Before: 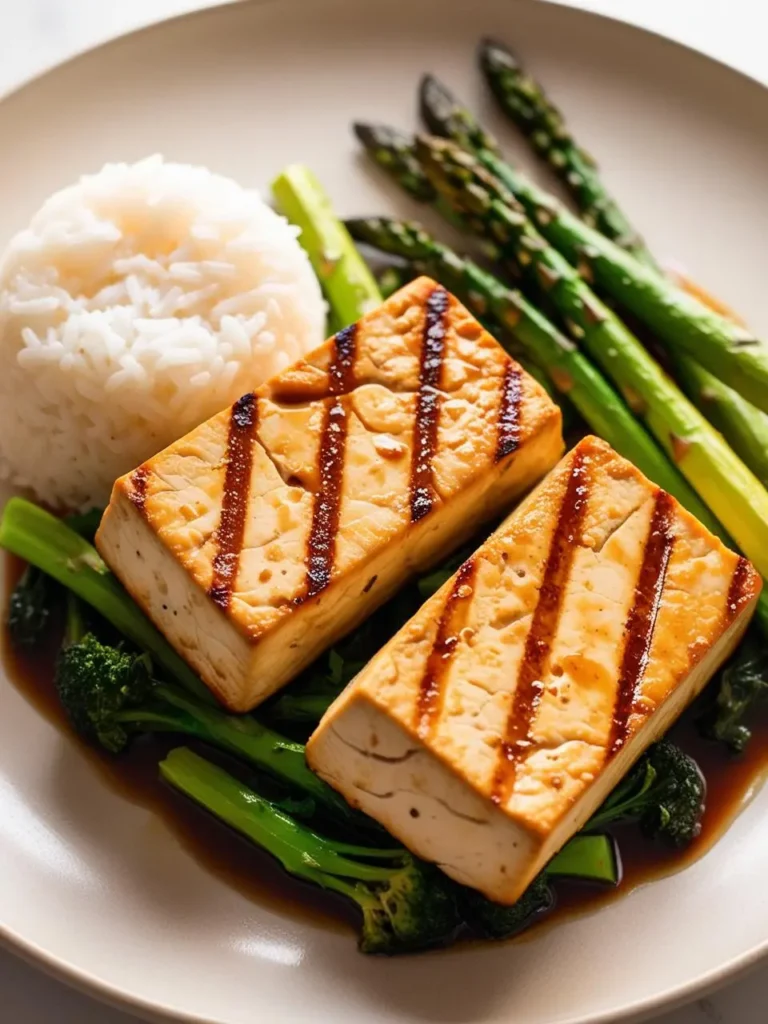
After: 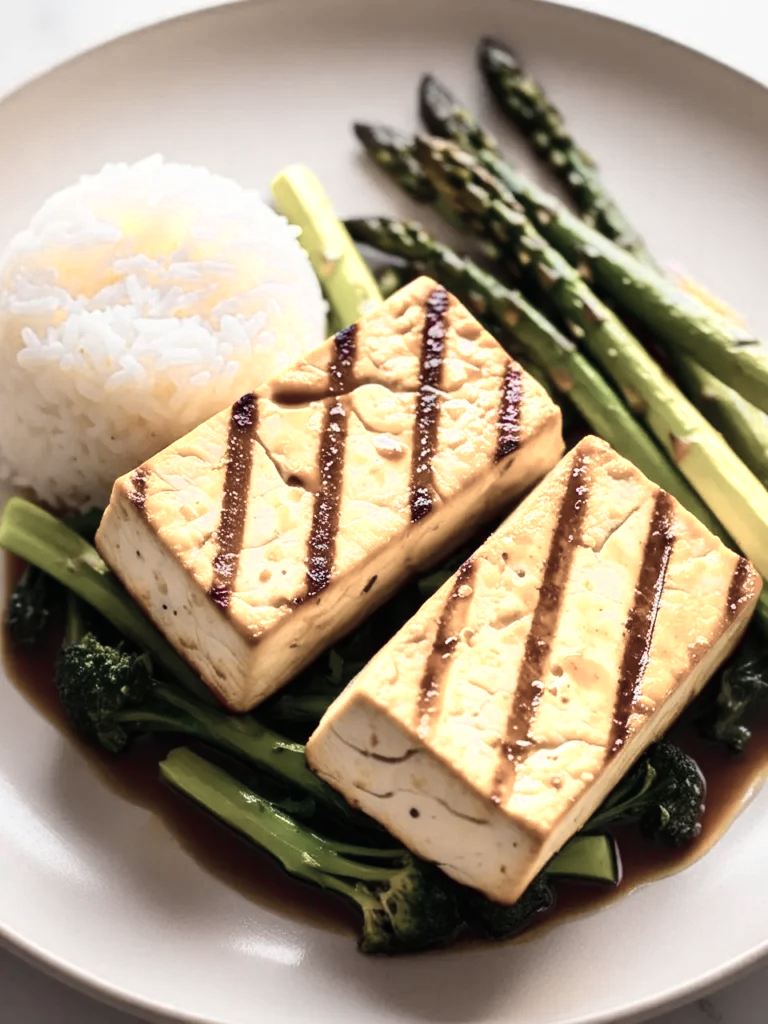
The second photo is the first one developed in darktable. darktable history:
color zones: curves: ch0 [(0, 0.6) (0.129, 0.585) (0.193, 0.596) (0.429, 0.5) (0.571, 0.5) (0.714, 0.5) (0.857, 0.5) (1, 0.6)]; ch1 [(0, 0.453) (0.112, 0.245) (0.213, 0.252) (0.429, 0.233) (0.571, 0.231) (0.683, 0.242) (0.857, 0.296) (1, 0.453)]
tone curve: curves: ch0 [(0, 0.003) (0.117, 0.101) (0.257, 0.246) (0.408, 0.432) (0.611, 0.653) (0.824, 0.846) (1, 1)]; ch1 [(0, 0) (0.227, 0.197) (0.405, 0.421) (0.501, 0.501) (0.522, 0.53) (0.563, 0.572) (0.589, 0.611) (0.699, 0.709) (0.976, 0.992)]; ch2 [(0, 0) (0.208, 0.176) (0.377, 0.38) (0.5, 0.5) (0.537, 0.534) (0.571, 0.576) (0.681, 0.746) (1, 1)], color space Lab, independent channels, preserve colors none
